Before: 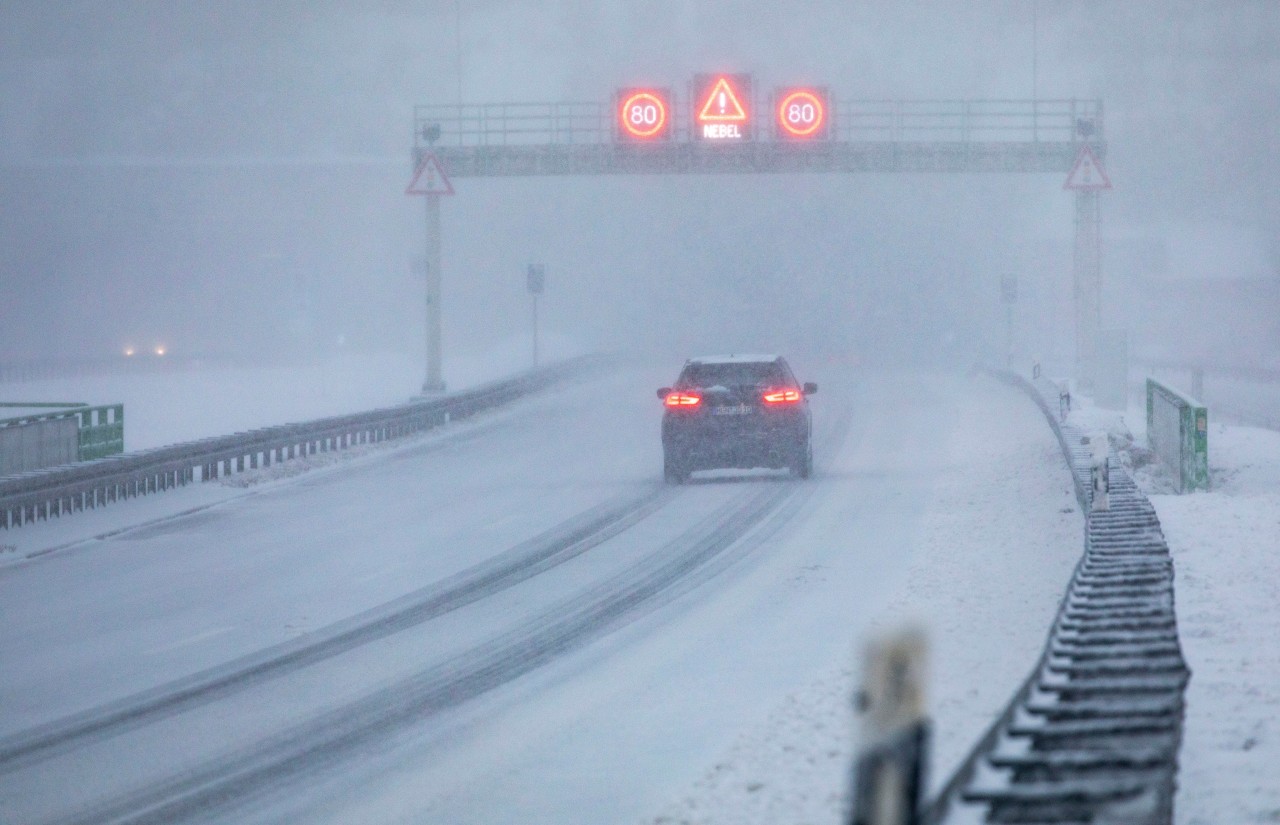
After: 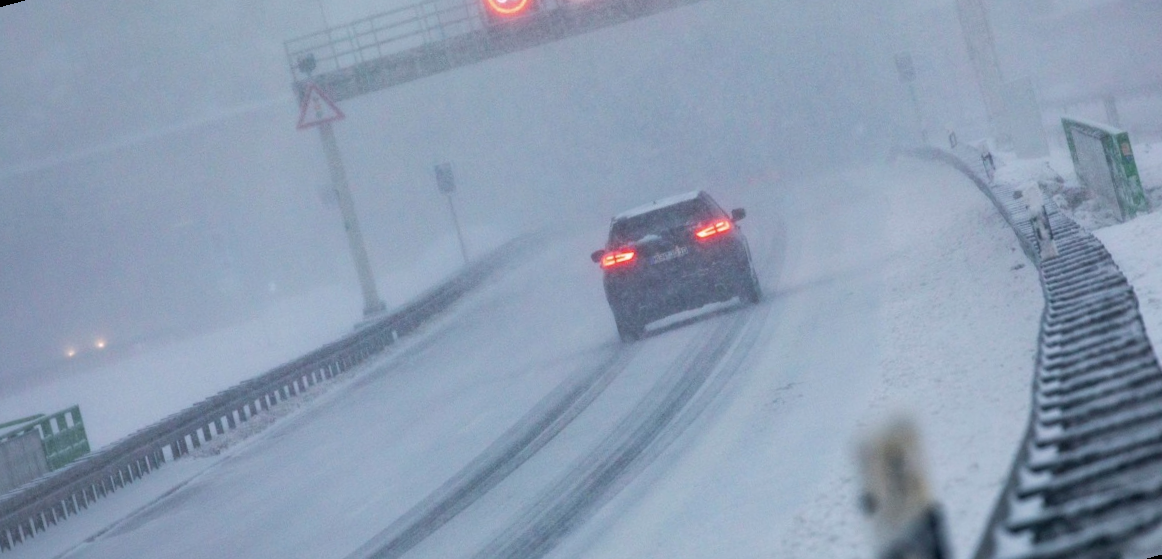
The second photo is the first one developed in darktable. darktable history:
rotate and perspective: rotation -14.8°, crop left 0.1, crop right 0.903, crop top 0.25, crop bottom 0.748
shadows and highlights: low approximation 0.01, soften with gaussian
